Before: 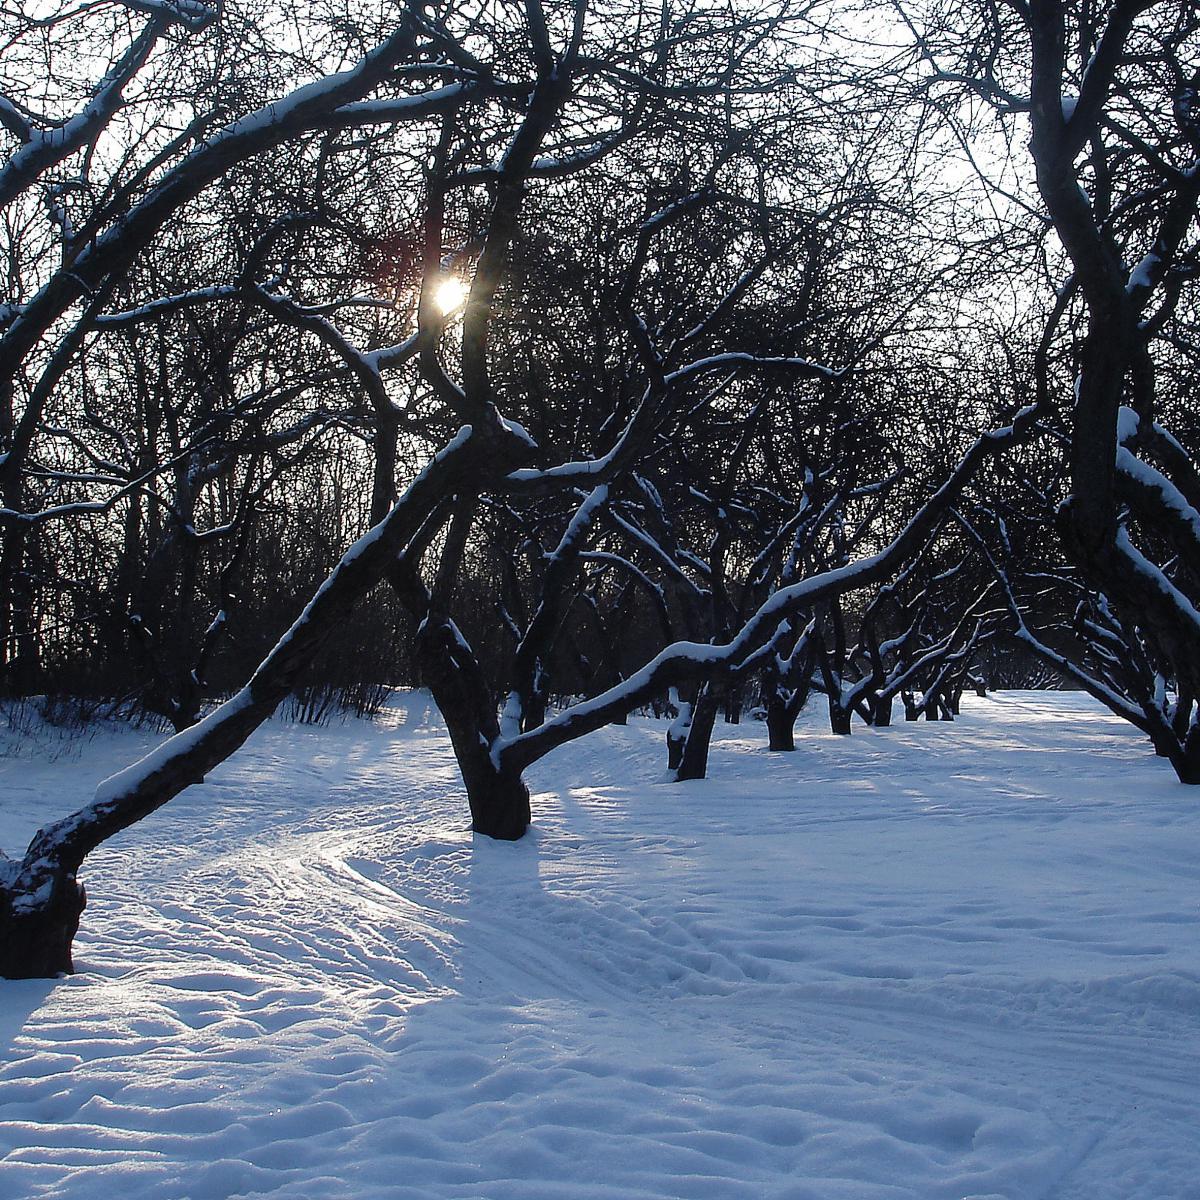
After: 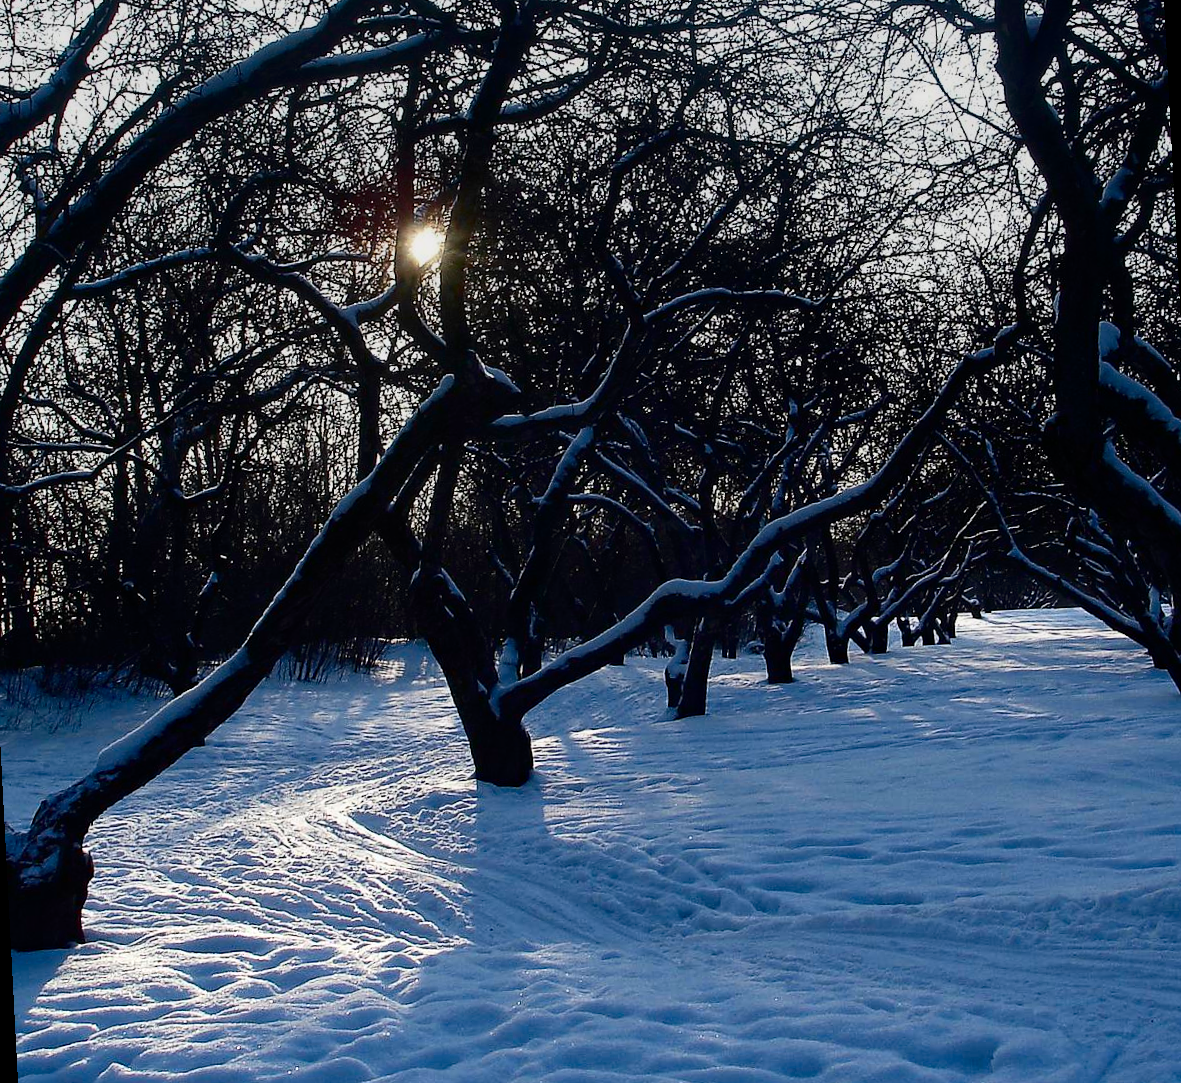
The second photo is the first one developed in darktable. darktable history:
rotate and perspective: rotation -3°, crop left 0.031, crop right 0.968, crop top 0.07, crop bottom 0.93
contrast brightness saturation: contrast 0.21, brightness -0.11, saturation 0.21
haze removal: compatibility mode true, adaptive false
graduated density: on, module defaults
